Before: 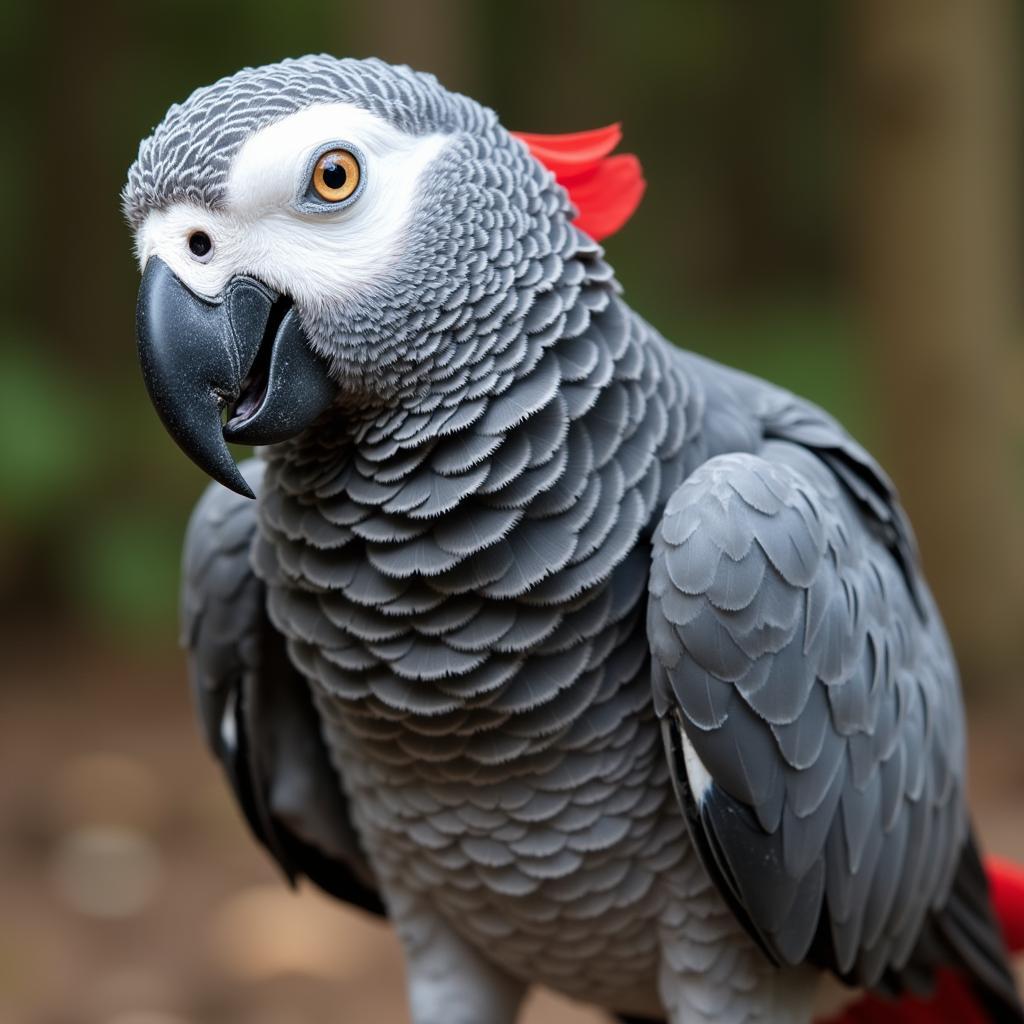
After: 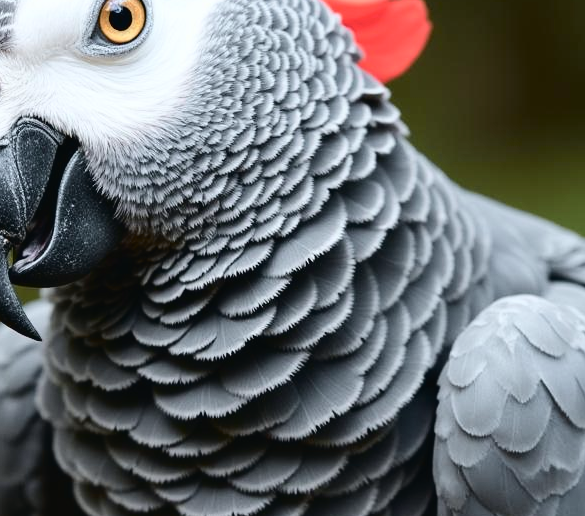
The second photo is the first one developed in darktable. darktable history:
exposure: exposure -0.021 EV, compensate highlight preservation false
crop: left 20.932%, top 15.471%, right 21.848%, bottom 34.081%
tone curve: curves: ch0 [(0, 0.023) (0.087, 0.065) (0.184, 0.168) (0.45, 0.54) (0.57, 0.683) (0.722, 0.825) (0.877, 0.948) (1, 1)]; ch1 [(0, 0) (0.388, 0.369) (0.44, 0.45) (0.495, 0.491) (0.534, 0.528) (0.657, 0.655) (1, 1)]; ch2 [(0, 0) (0.353, 0.317) (0.408, 0.427) (0.5, 0.497) (0.534, 0.544) (0.576, 0.605) (0.625, 0.631) (1, 1)], color space Lab, independent channels, preserve colors none
